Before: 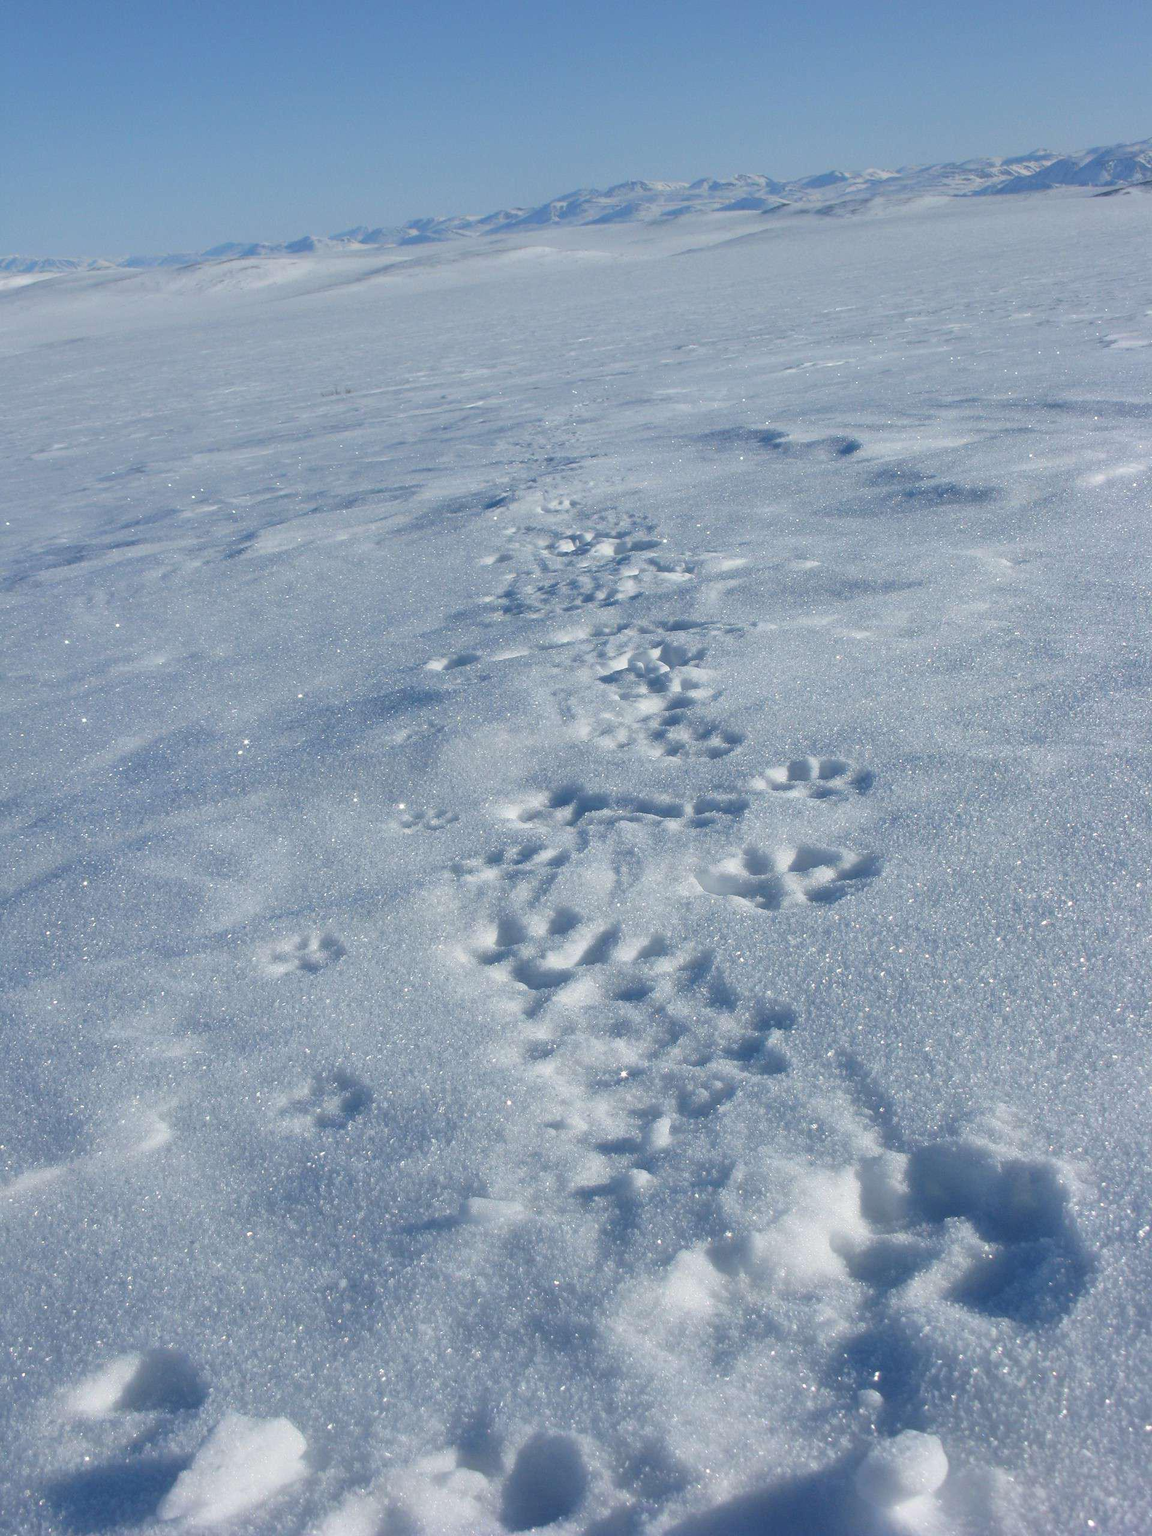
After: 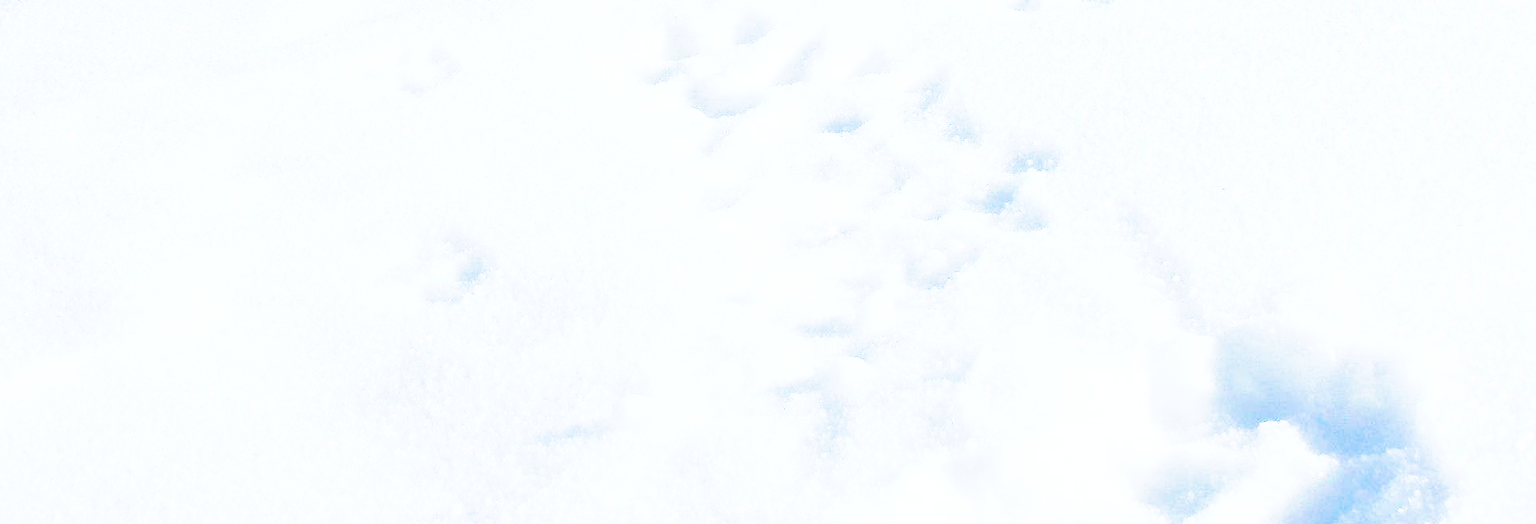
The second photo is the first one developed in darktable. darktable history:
tone curve: curves: ch0 [(0, 0) (0.417, 0.851) (1, 1)], preserve colors none
crop and rotate: top 58.684%, bottom 15.687%
contrast brightness saturation: contrast 0.993, brightness 0.981, saturation 0.992
exposure: black level correction 0.001, compensate exposure bias true, compensate highlight preservation false
